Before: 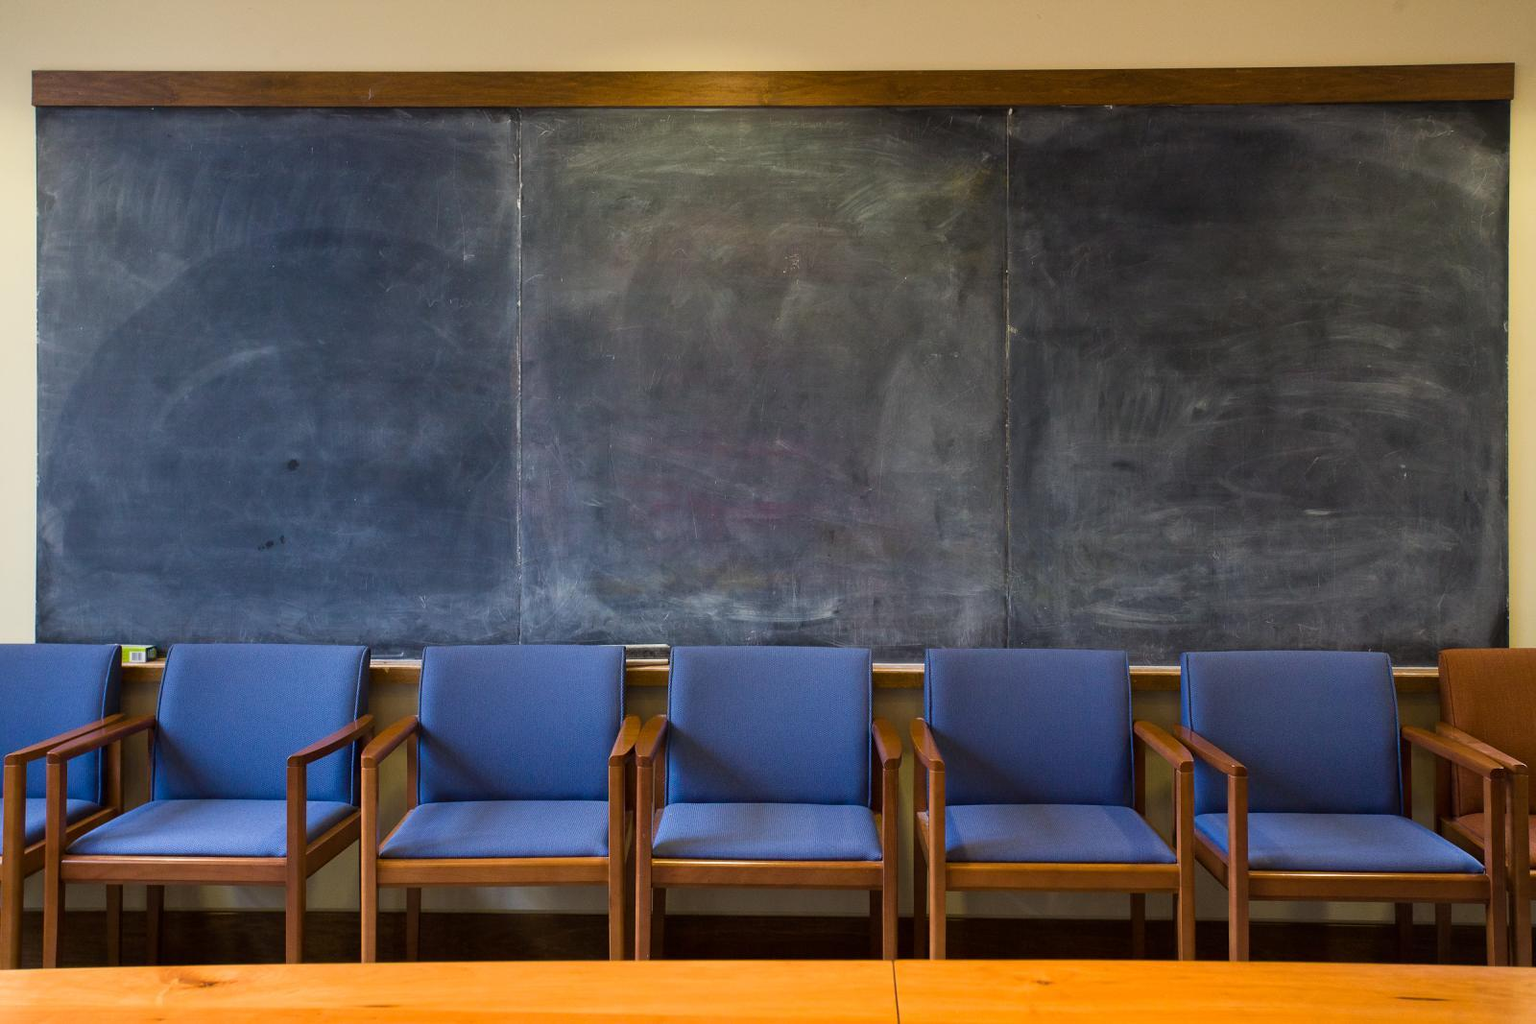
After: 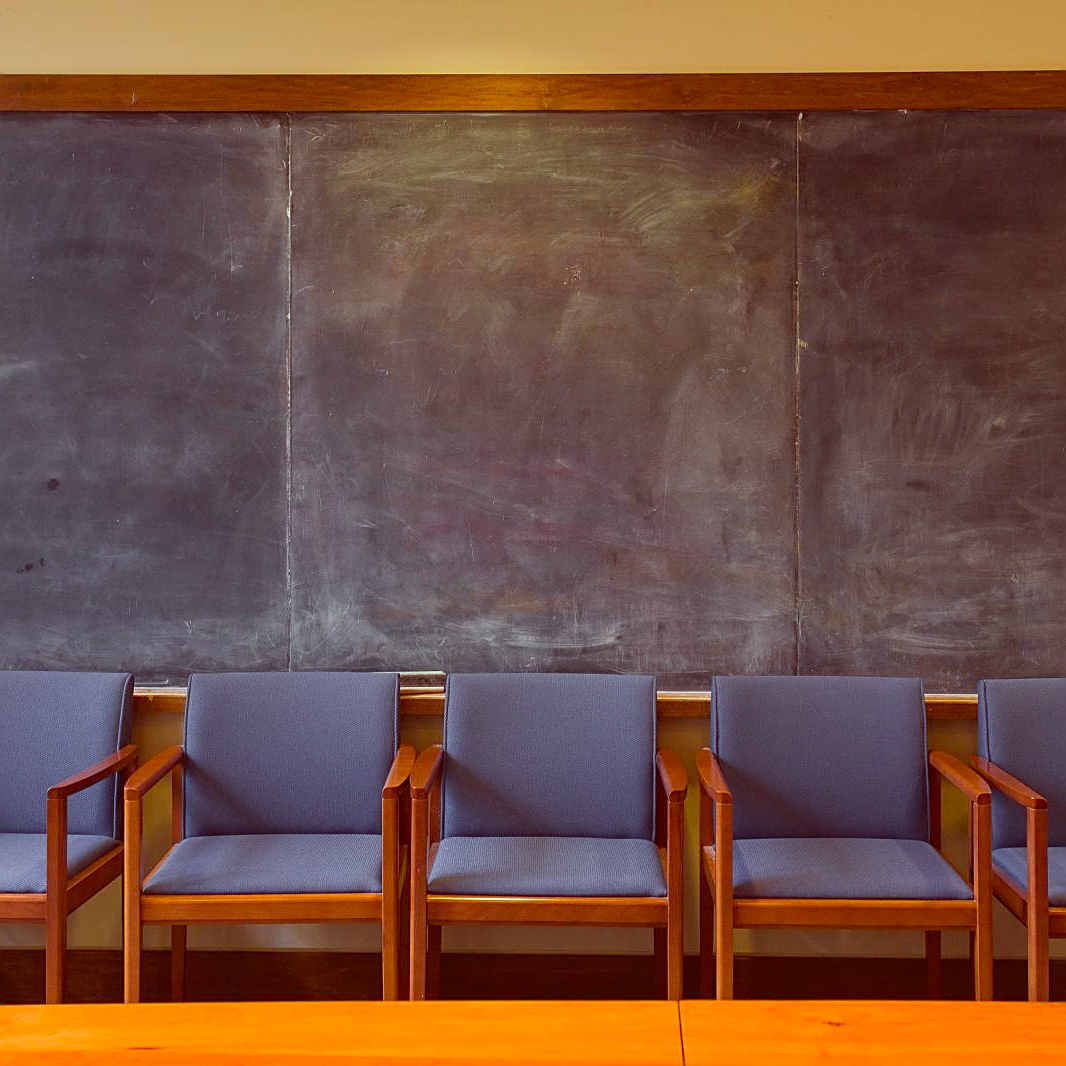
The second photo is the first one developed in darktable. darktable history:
color zones: curves: ch1 [(0.25, 0.61) (0.75, 0.248)]
shadows and highlights: shadows 5, soften with gaussian
lowpass: radius 0.1, contrast 0.85, saturation 1.1, unbound 0
local contrast: highlights 100%, shadows 100%, detail 120%, midtone range 0.2
crop and rotate: left 15.754%, right 17.579%
sharpen: on, module defaults
color correction: highlights a* -7.23, highlights b* -0.161, shadows a* 20.08, shadows b* 11.73
